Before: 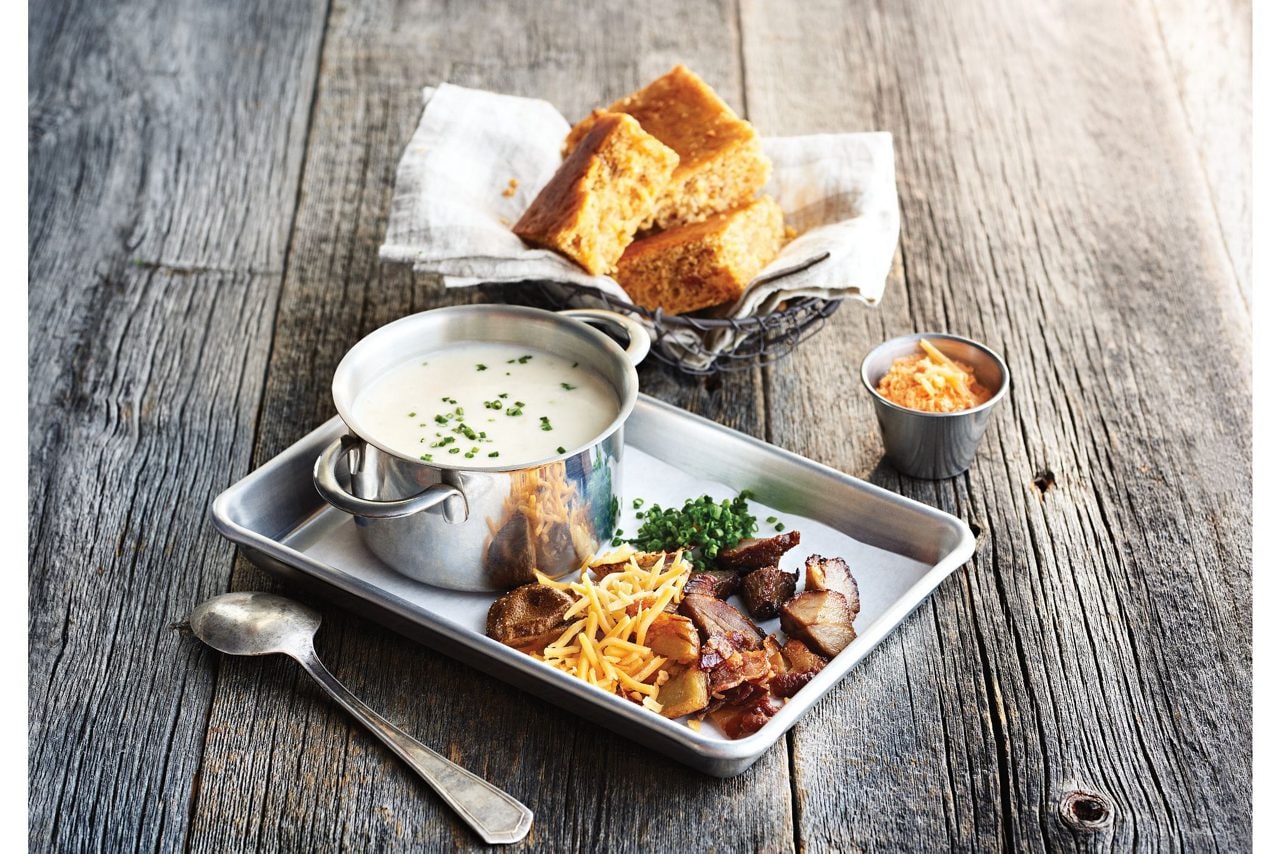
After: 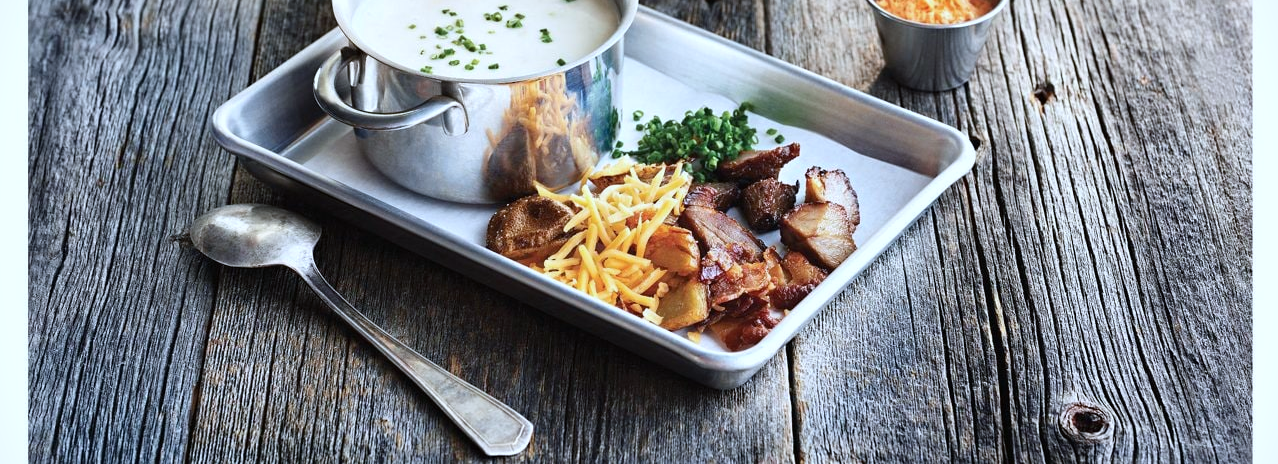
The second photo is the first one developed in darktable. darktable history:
color calibration: x 0.37, y 0.382, temperature 4319.13 K
vignetting: fall-off start 99.59%
crop and rotate: top 45.654%, right 0.085%
